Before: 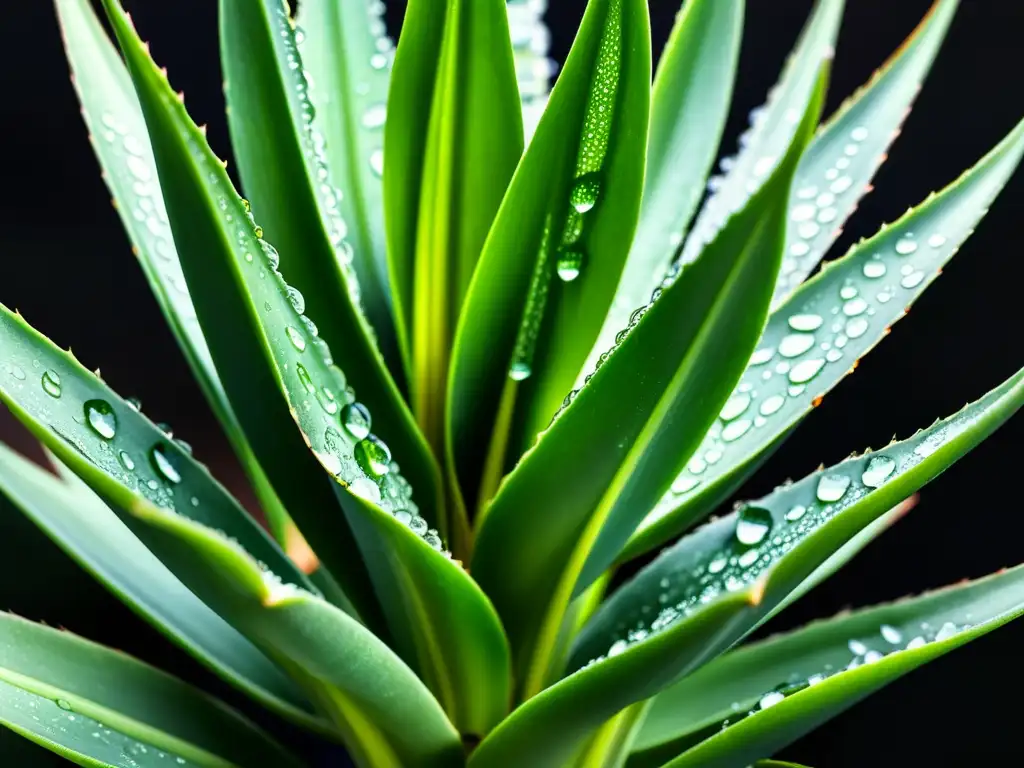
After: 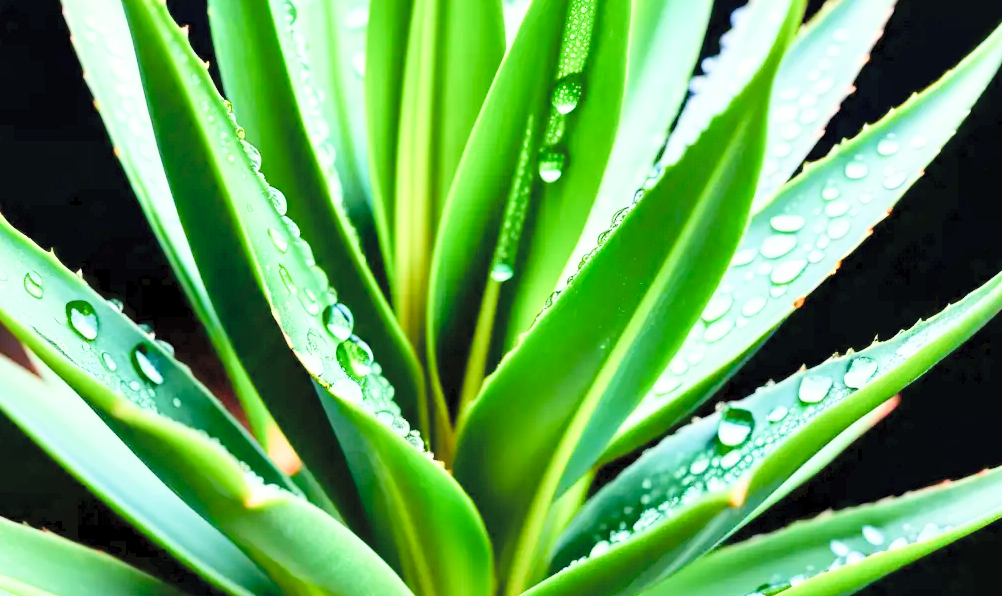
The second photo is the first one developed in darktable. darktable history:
crop and rotate: left 1.824%, top 12.917%, right 0.276%, bottom 9.411%
contrast brightness saturation: contrast 0.1, brightness 0.319, saturation 0.141
exposure: black level correction 0.011, exposure 1.088 EV, compensate highlight preservation false
filmic rgb: black relative exposure -16 EV, white relative exposure 6.13 EV, hardness 5.22, add noise in highlights 0.002, color science v3 (2019), use custom middle-gray values true, contrast in highlights soft
